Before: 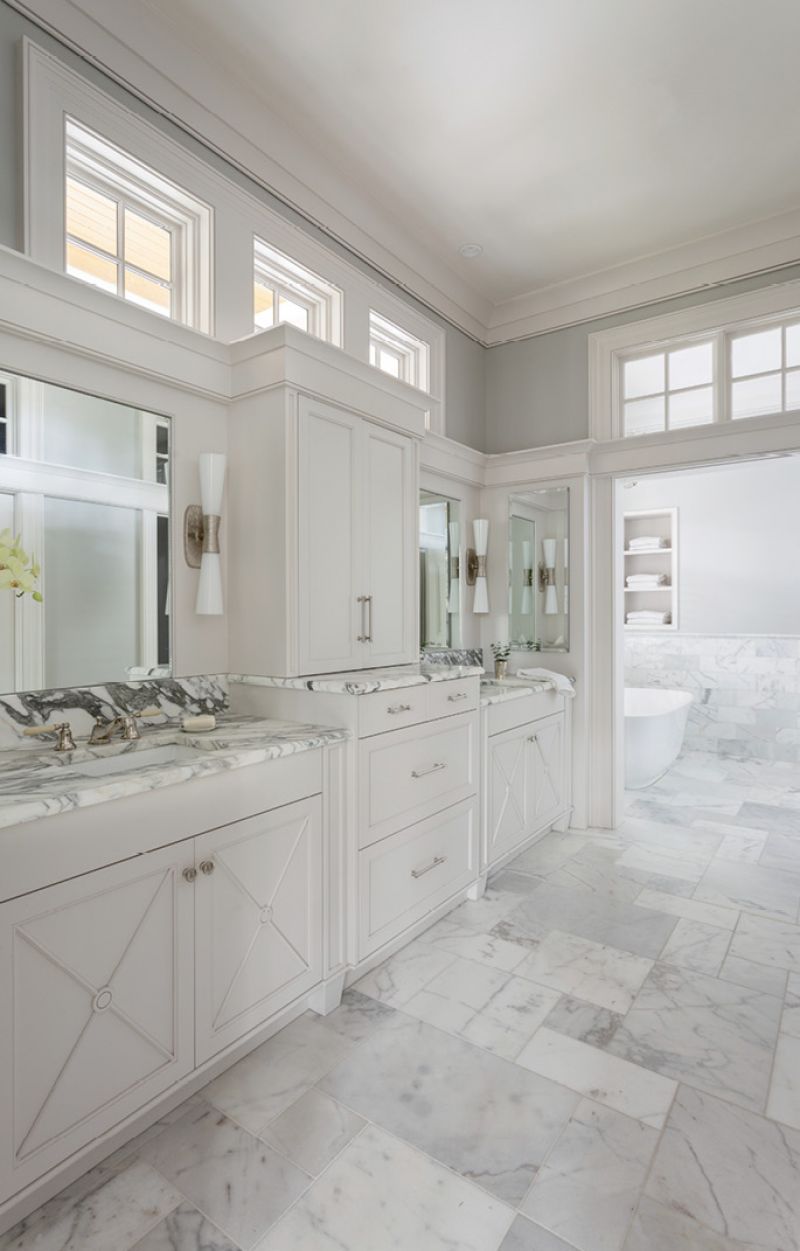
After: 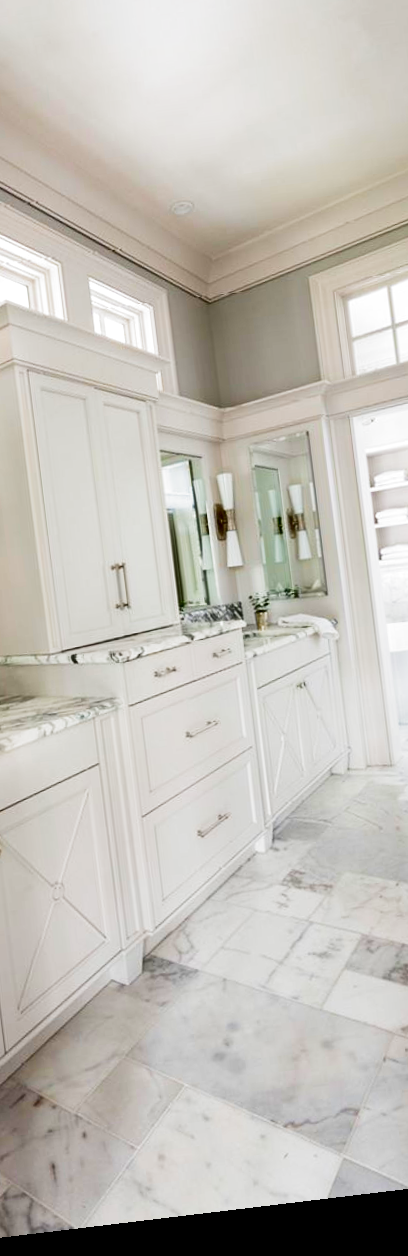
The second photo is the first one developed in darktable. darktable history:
contrast brightness saturation: contrast 0.21, brightness -0.11, saturation 0.21
crop: left 33.452%, top 6.025%, right 23.155%
filmic rgb: black relative exposure -8.2 EV, white relative exposure 2.2 EV, threshold 3 EV, hardness 7.11, latitude 75%, contrast 1.325, highlights saturation mix -2%, shadows ↔ highlights balance 30%, preserve chrominance no, color science v5 (2021), contrast in shadows safe, contrast in highlights safe, enable highlight reconstruction true
color balance rgb: linear chroma grading › global chroma 15%, perceptual saturation grading › global saturation 30%
rotate and perspective: rotation -6.83°, automatic cropping off
tone equalizer: on, module defaults
